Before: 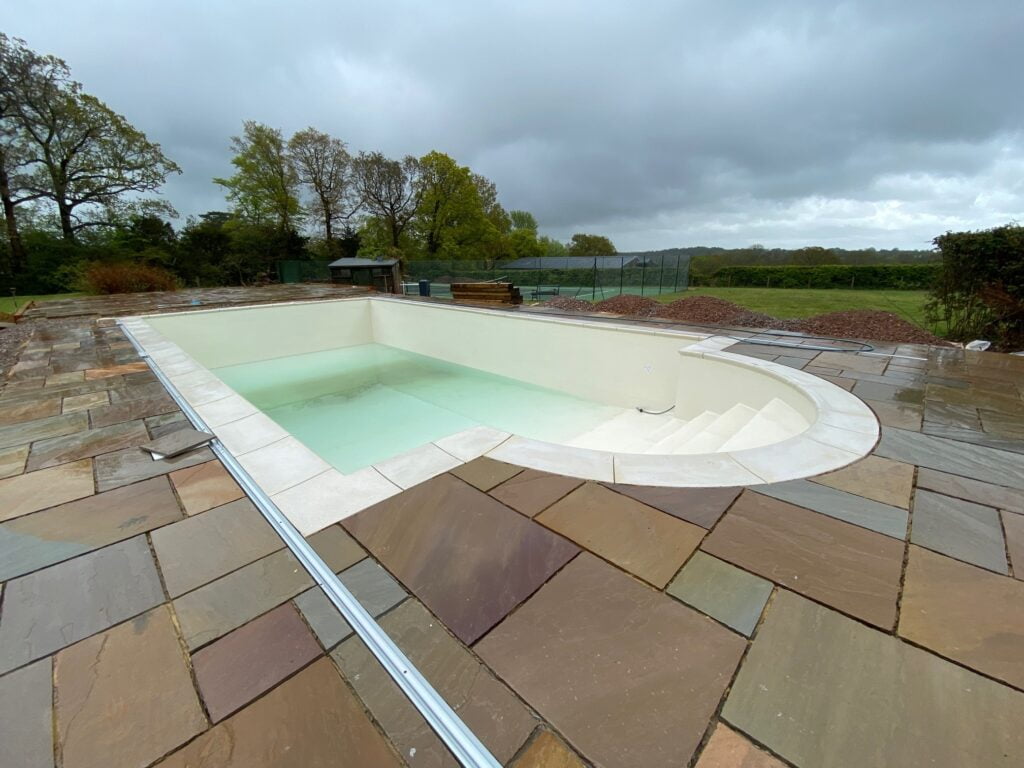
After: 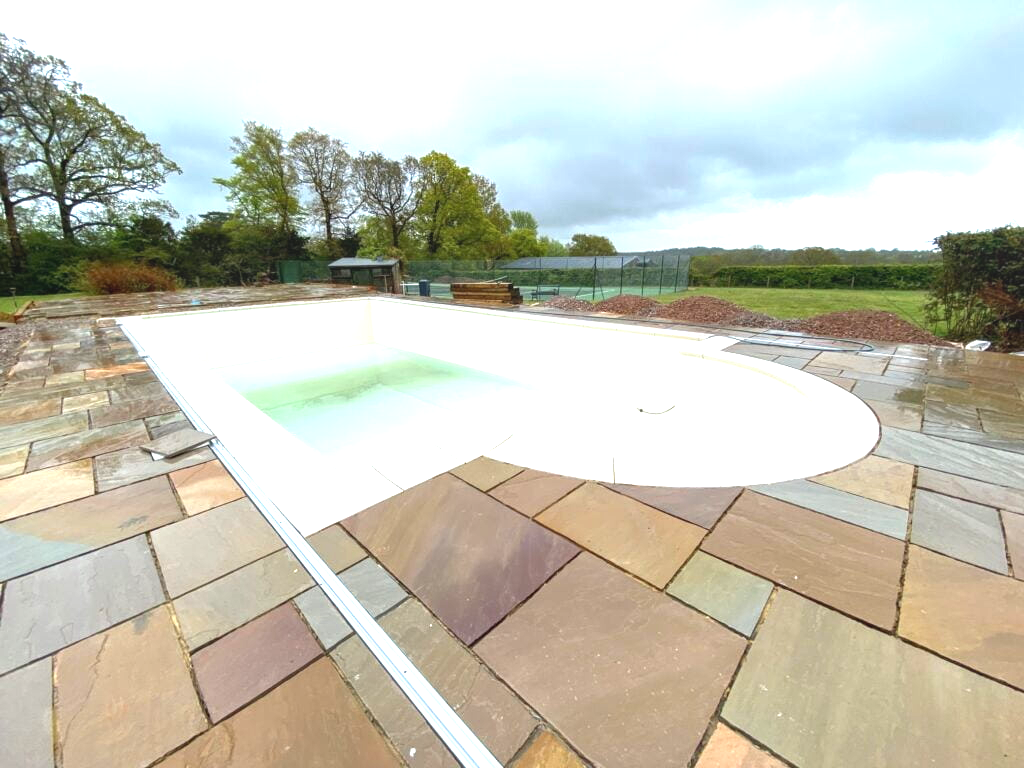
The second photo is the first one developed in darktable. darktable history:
exposure: black level correction 0, exposure 1.2 EV, compensate highlight preservation false
local contrast: detail 110%
